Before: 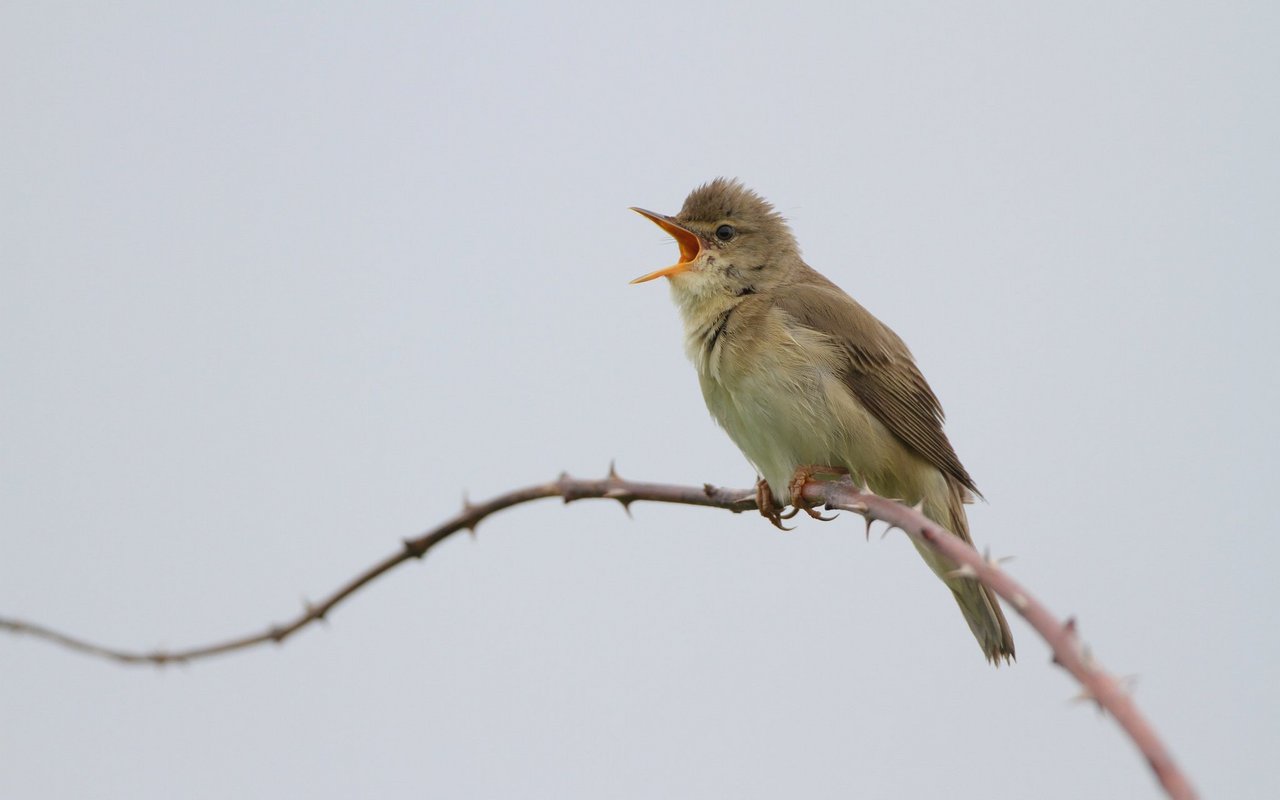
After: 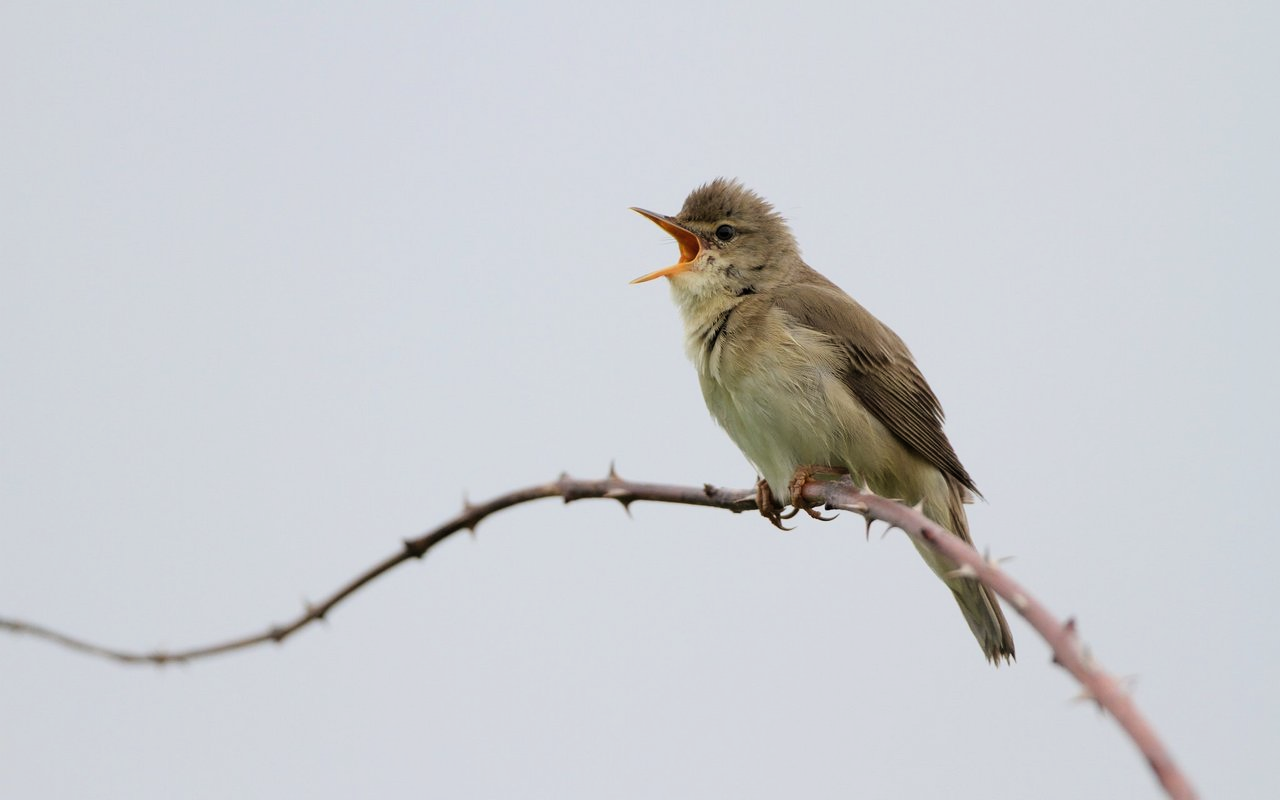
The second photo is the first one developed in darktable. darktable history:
filmic rgb: black relative exposure -8.06 EV, white relative exposure 3 EV, threshold 2.98 EV, hardness 5.41, contrast 1.261, enable highlight reconstruction true
